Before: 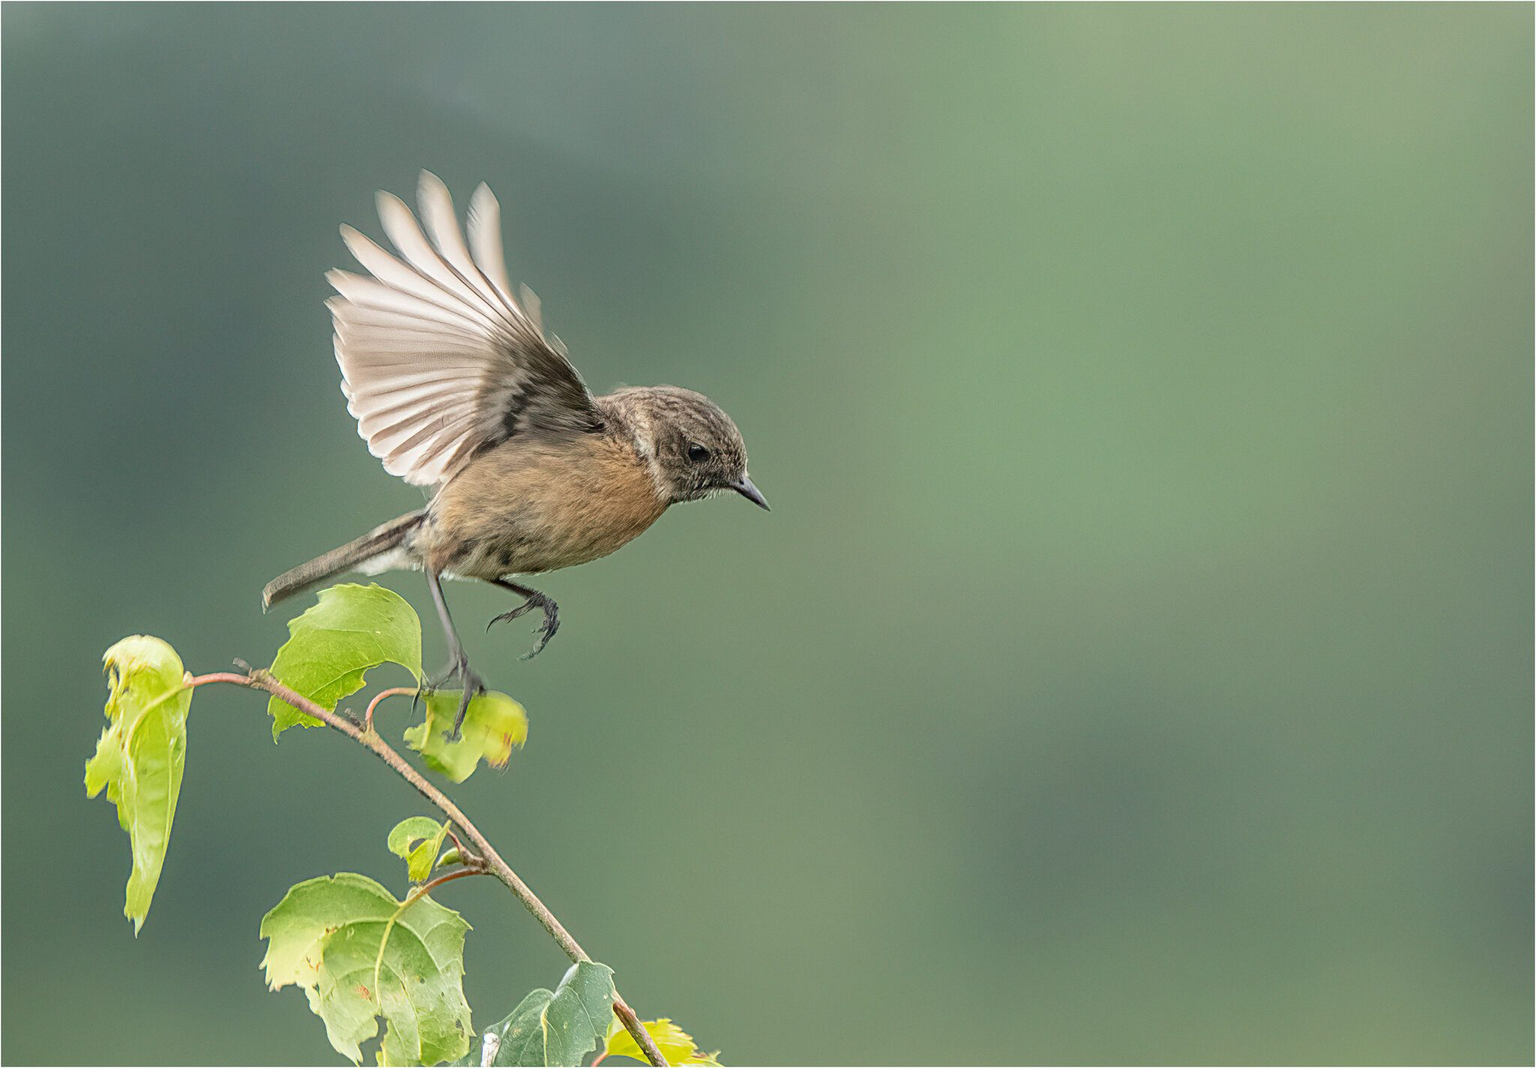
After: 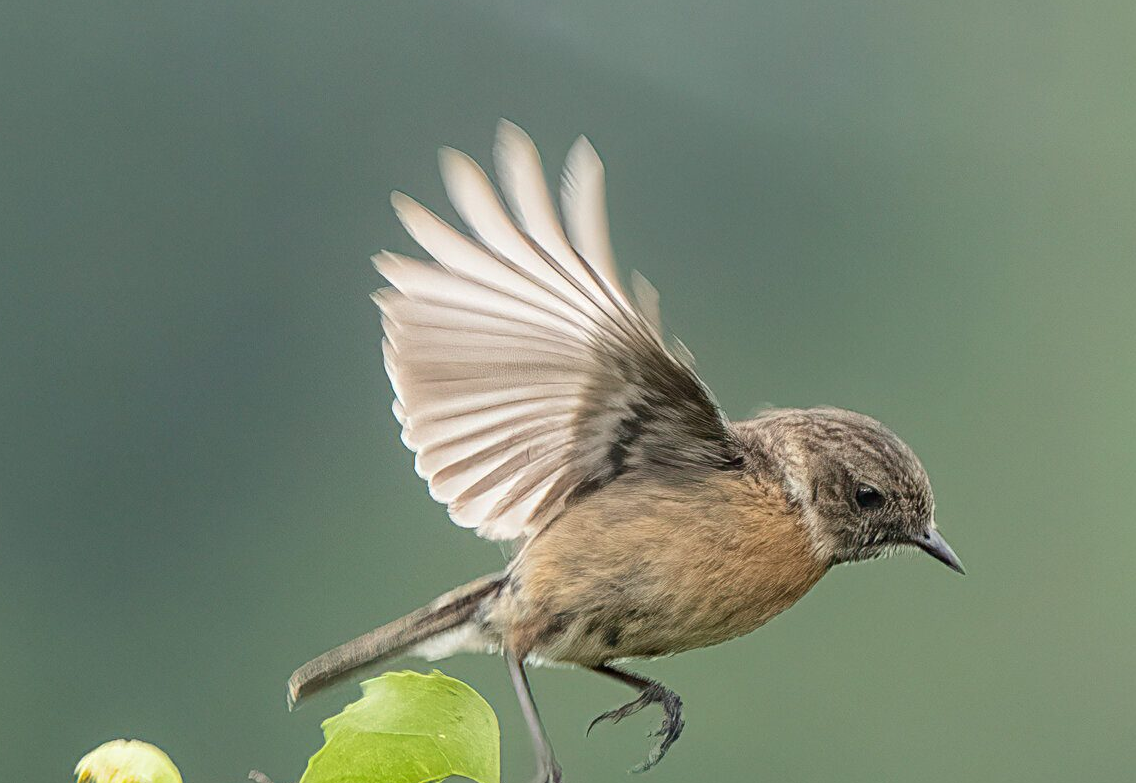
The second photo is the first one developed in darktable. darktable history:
crop and rotate: left 3.055%, top 7.564%, right 41.442%, bottom 37.414%
